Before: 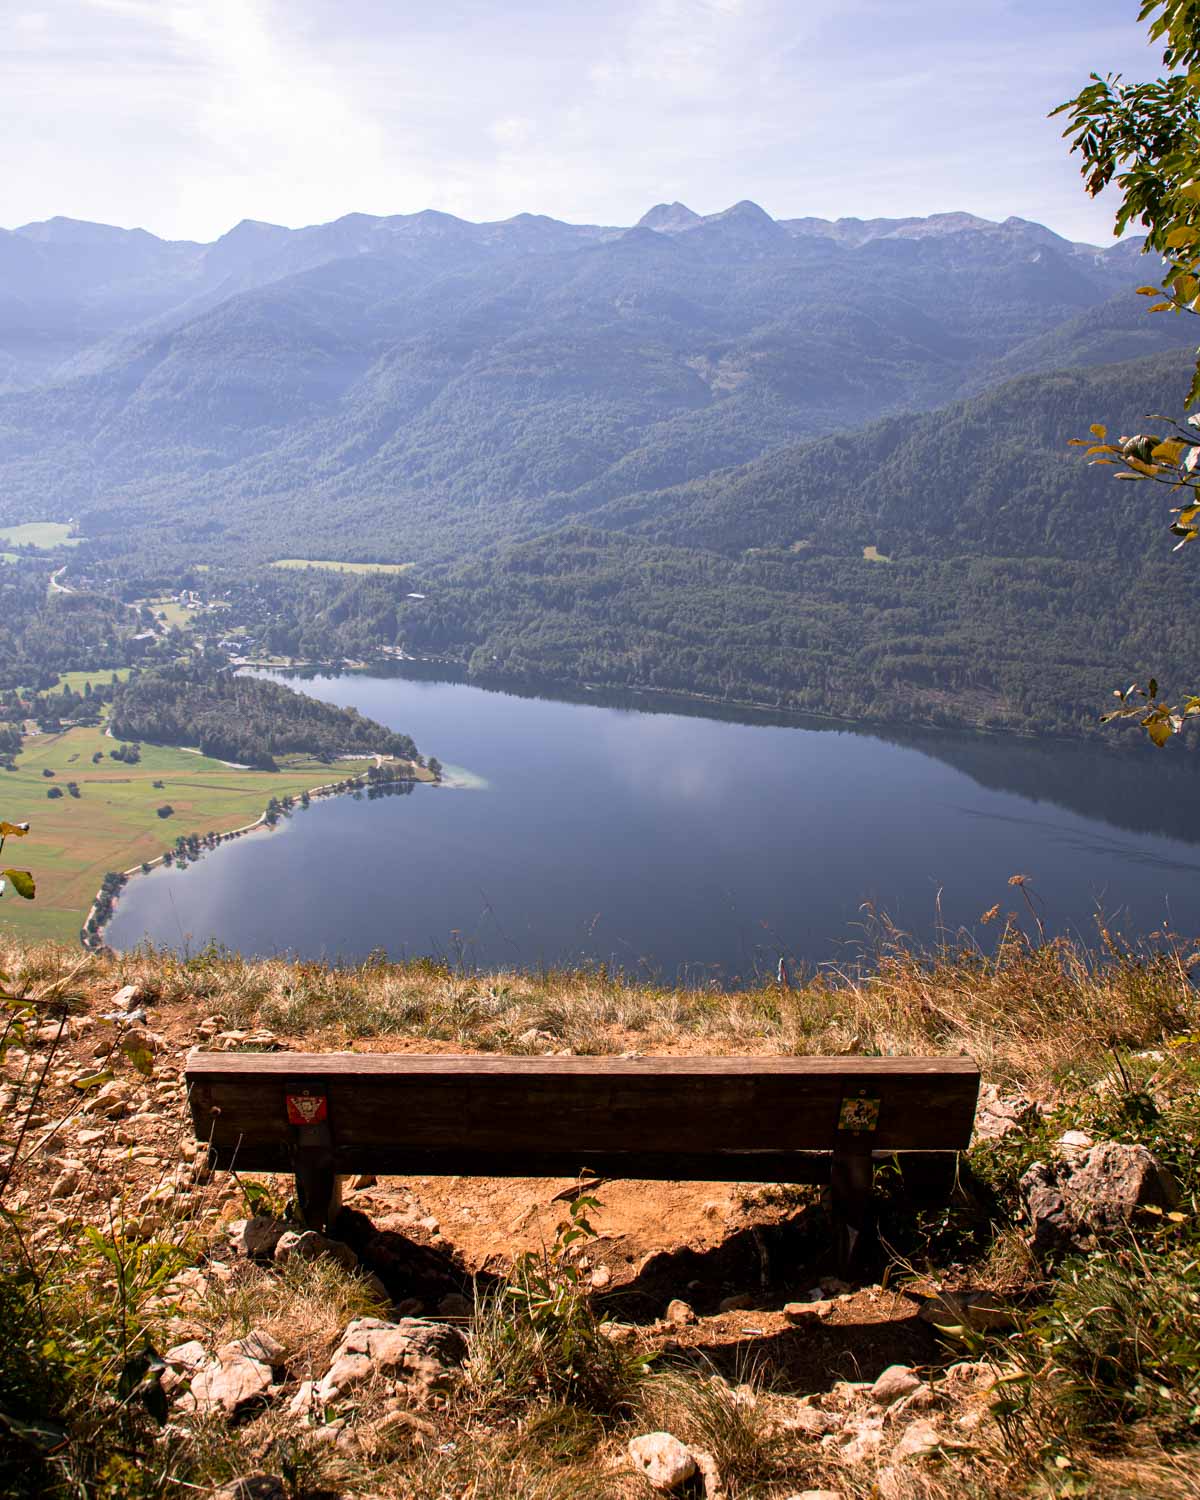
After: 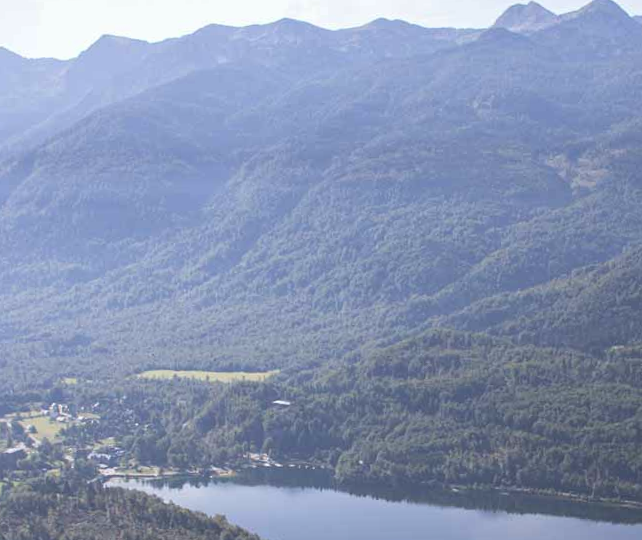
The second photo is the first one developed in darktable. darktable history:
crop: left 10.121%, top 10.631%, right 36.218%, bottom 51.526%
white balance: red 0.978, blue 0.999
rotate and perspective: rotation -1.32°, lens shift (horizontal) -0.031, crop left 0.015, crop right 0.985, crop top 0.047, crop bottom 0.982
